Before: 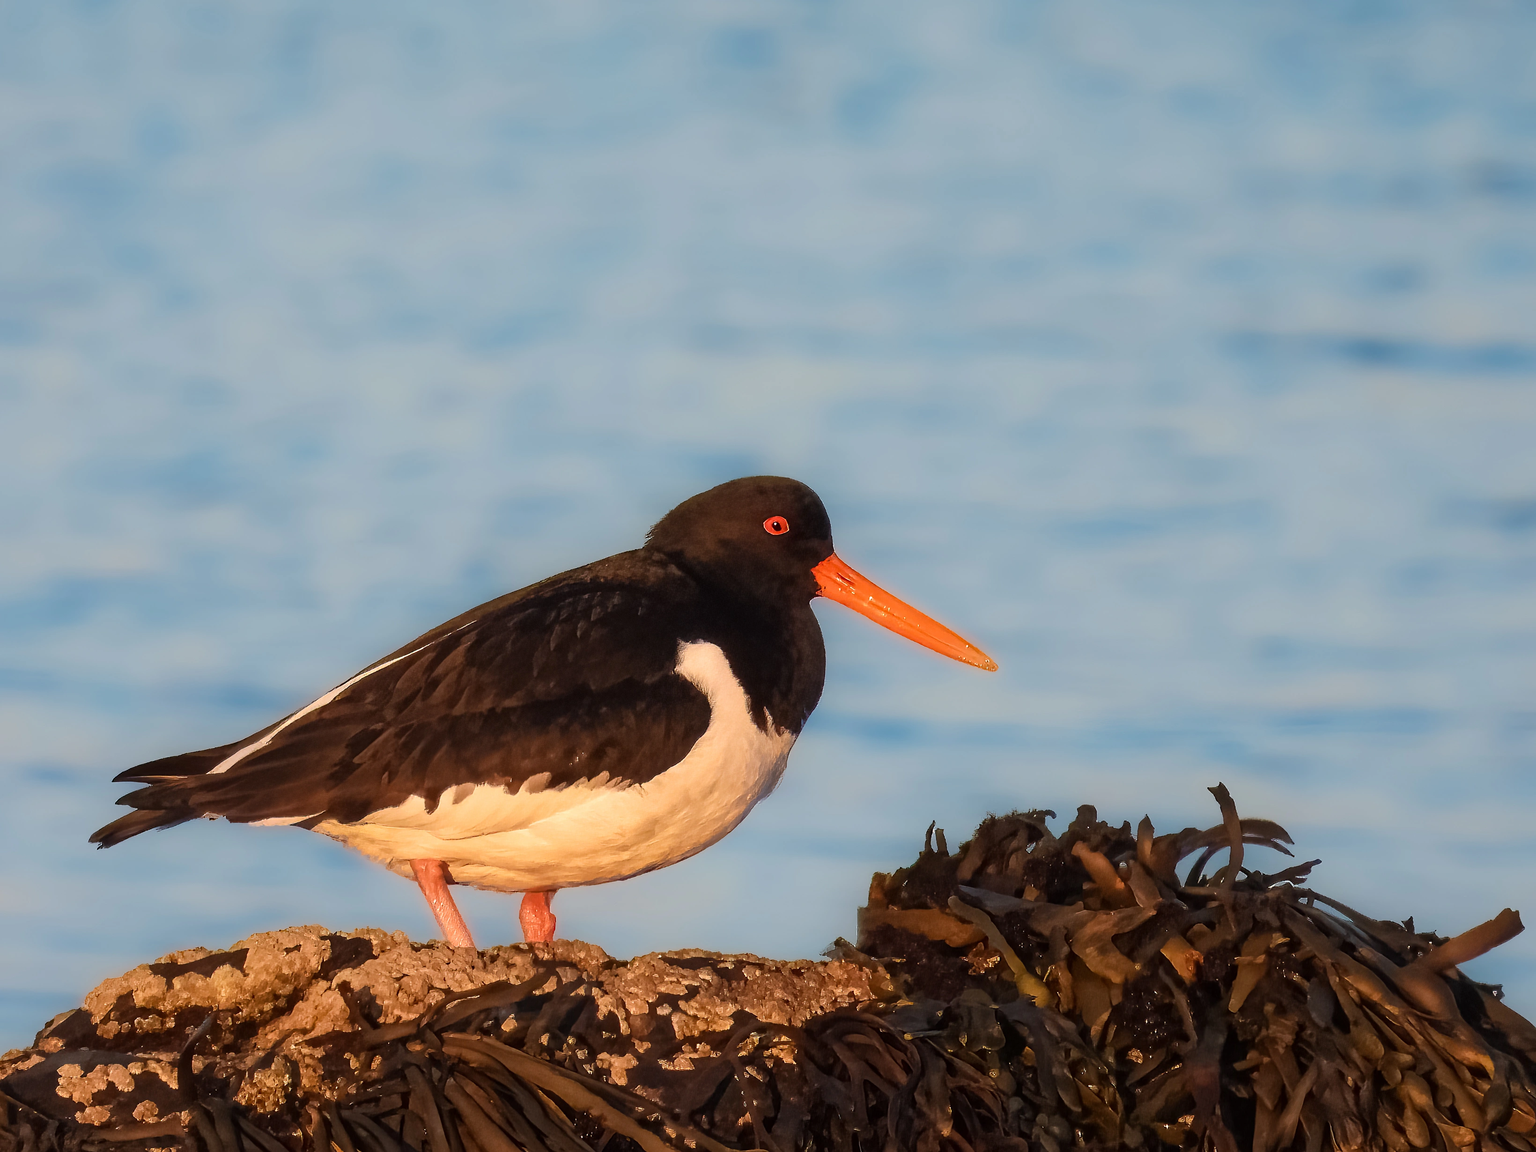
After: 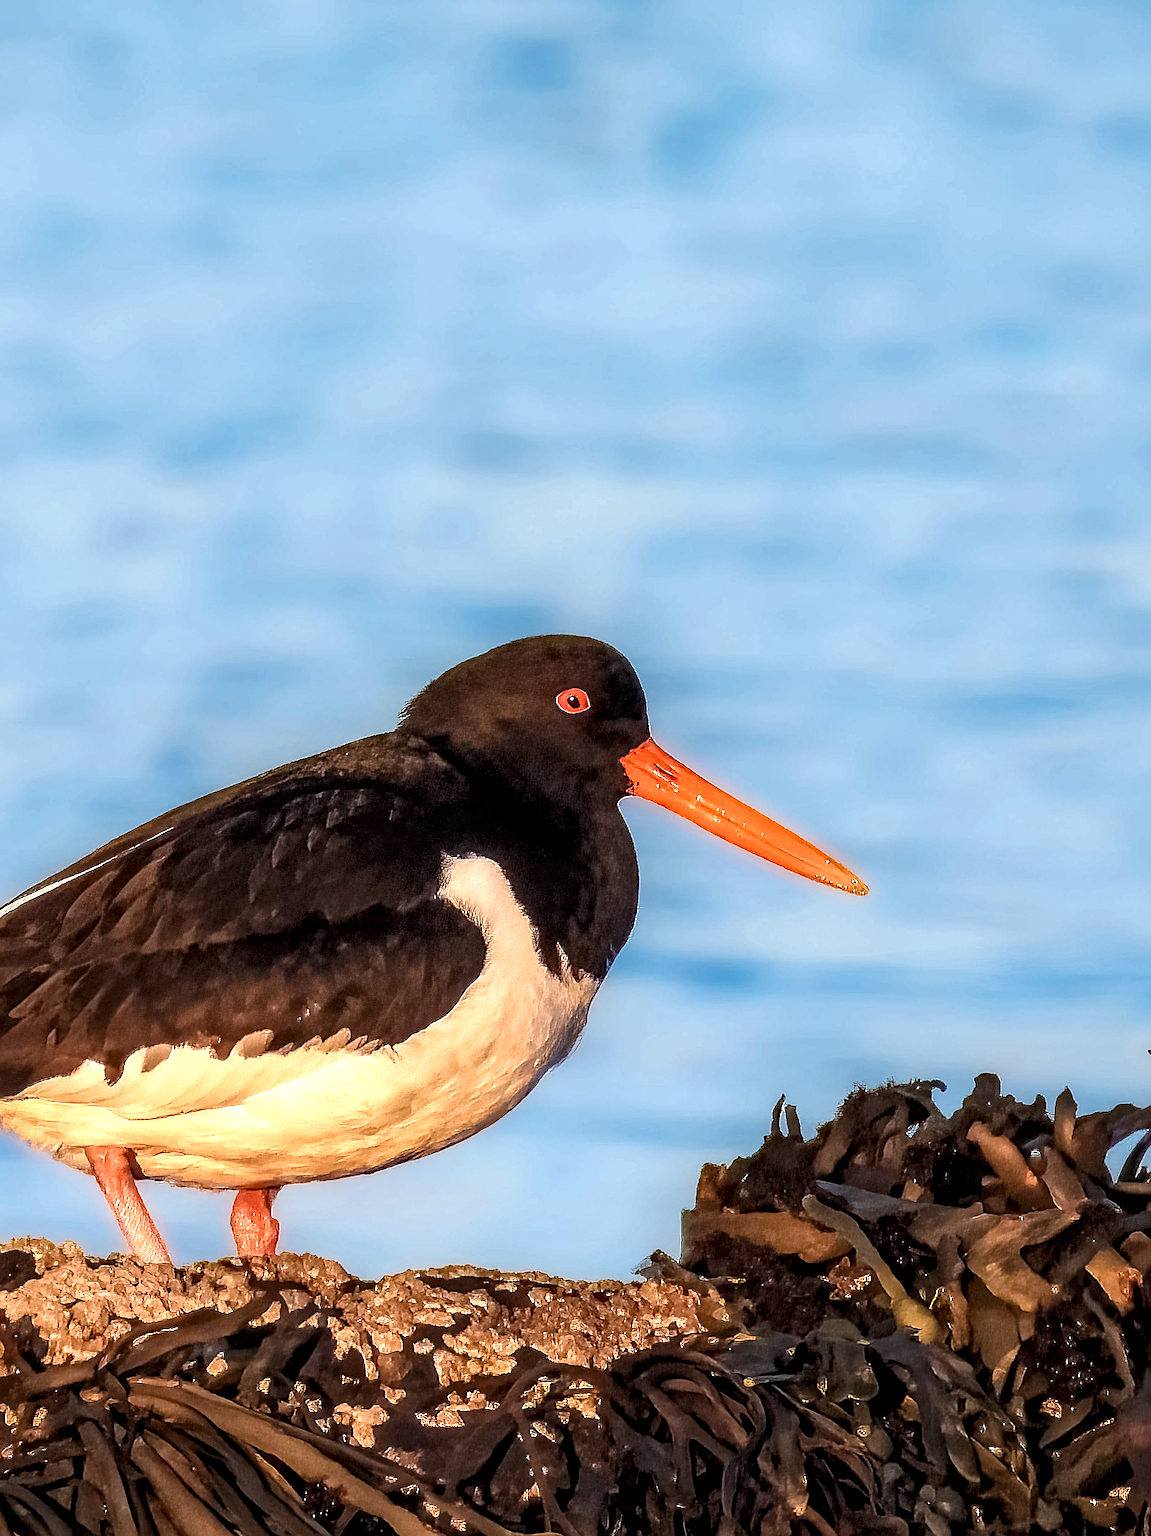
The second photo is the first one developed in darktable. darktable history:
exposure: black level correction 0, exposure 0.499 EV, compensate highlight preservation false
sharpen: amount 0.595
crop and rotate: left 22.566%, right 21.205%
local contrast: detail 160%
color correction: highlights a* 0.071, highlights b* -0.293
haze removal: strength 0.129, distance 0.251, compatibility mode true, adaptive false
tone equalizer: -8 EV -0.561 EV, edges refinement/feathering 500, mask exposure compensation -1.57 EV, preserve details no
color calibration: illuminant custom, x 0.368, y 0.373, temperature 4350.38 K
